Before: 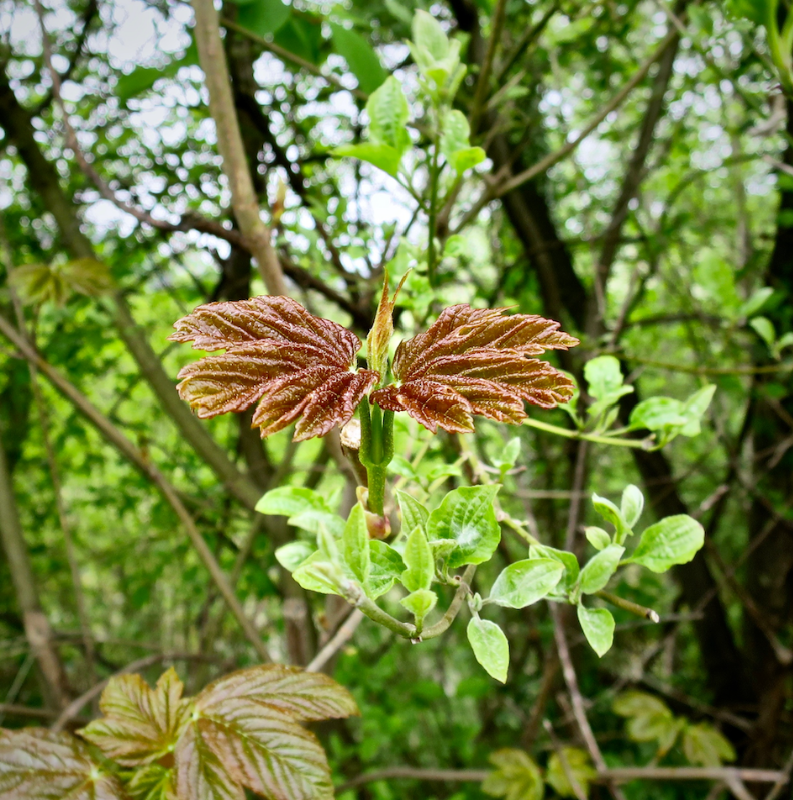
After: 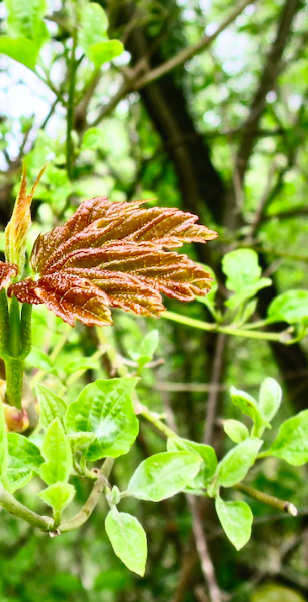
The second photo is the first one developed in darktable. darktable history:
crop: left 45.721%, top 13.393%, right 14.118%, bottom 10.01%
contrast brightness saturation: contrast 0.2, brightness 0.16, saturation 0.22
